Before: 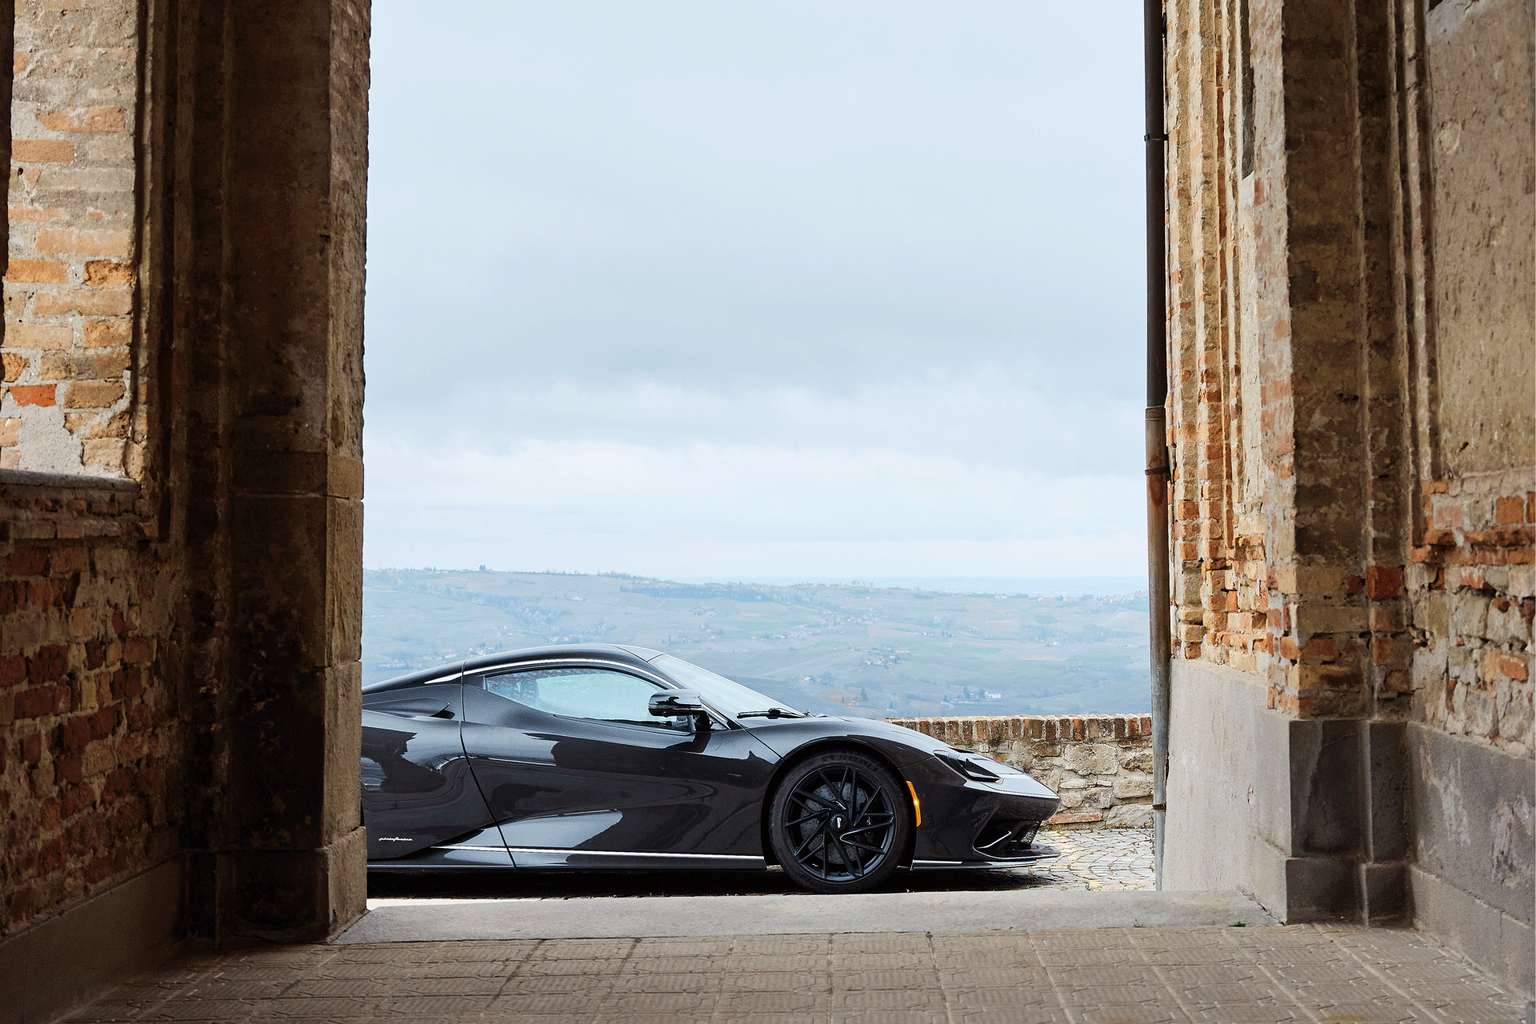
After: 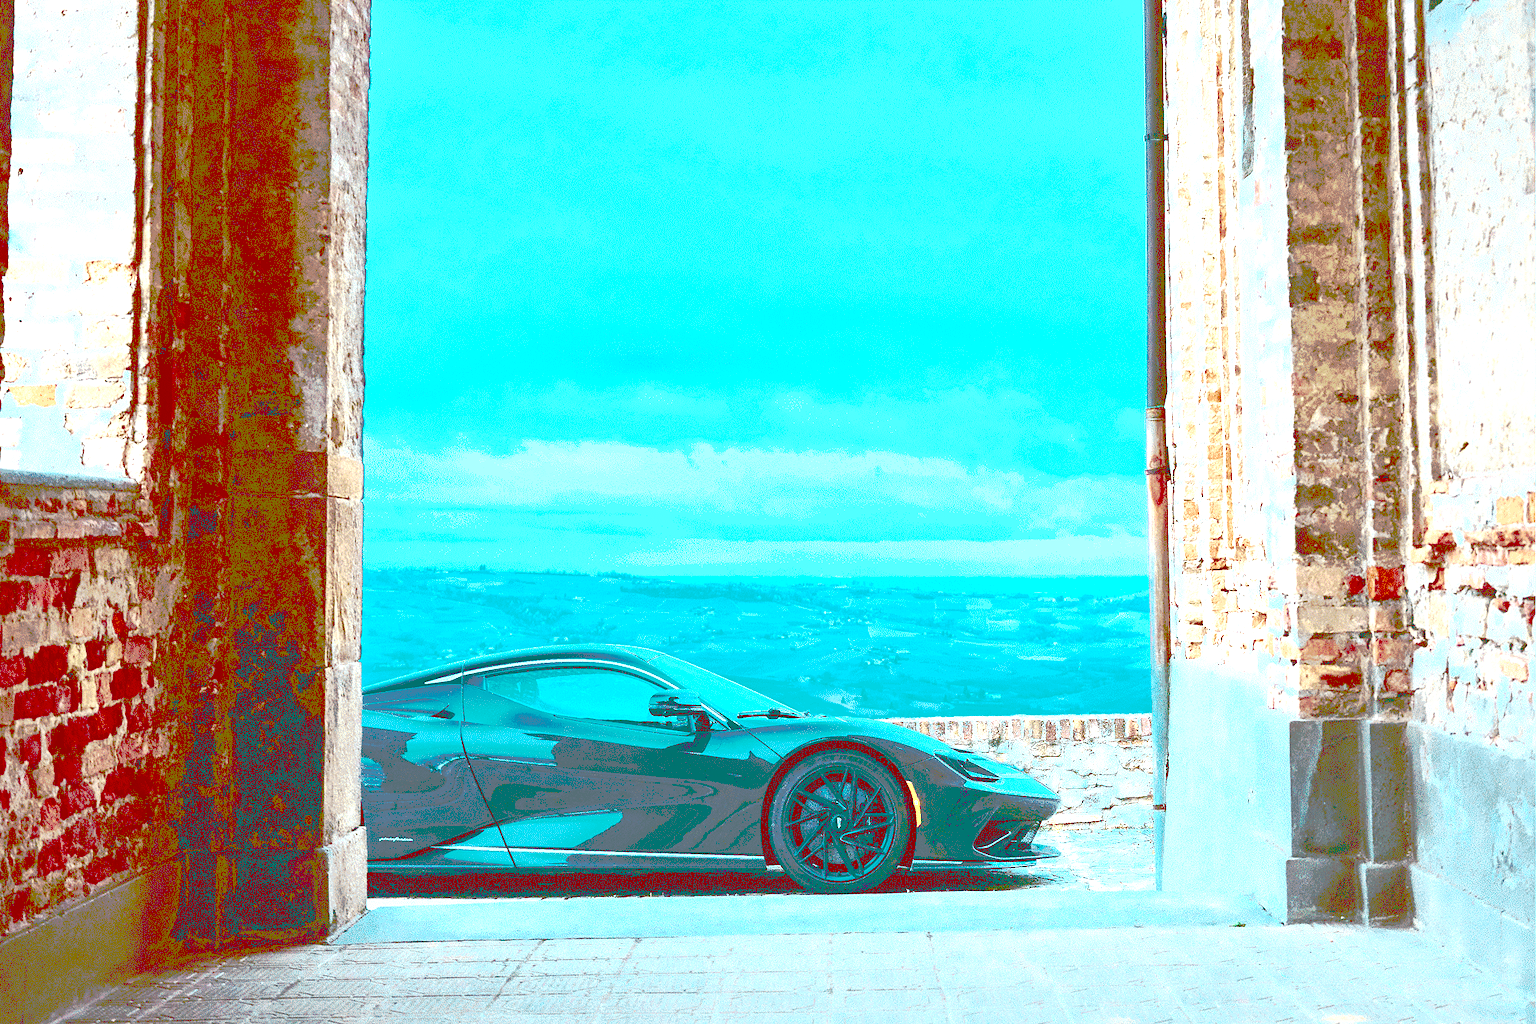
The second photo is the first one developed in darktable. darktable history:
tone equalizer: -7 EV 0.145 EV, -6 EV 0.587 EV, -5 EV 1.12 EV, -4 EV 1.34 EV, -3 EV 1.17 EV, -2 EV 0.6 EV, -1 EV 0.158 EV, edges refinement/feathering 500, mask exposure compensation -1.57 EV, preserve details no
color balance rgb: perceptual saturation grading › global saturation 20%, perceptual saturation grading › highlights -25.828%, perceptual saturation grading › shadows 26.171%, global vibrance 20%
color calibration: output R [1.422, -0.35, -0.252, 0], output G [-0.238, 1.259, -0.084, 0], output B [-0.081, -0.196, 1.58, 0], output brightness [0.49, 0.671, -0.57, 0], illuminant F (fluorescent), F source F9 (Cool White Deluxe 4150 K) – high CRI, x 0.374, y 0.373, temperature 4152.55 K
tone curve: curves: ch0 [(0, 0) (0.003, 0.453) (0.011, 0.457) (0.025, 0.457) (0.044, 0.463) (0.069, 0.464) (0.1, 0.471) (0.136, 0.475) (0.177, 0.481) (0.224, 0.486) (0.277, 0.496) (0.335, 0.515) (0.399, 0.544) (0.468, 0.577) (0.543, 0.621) (0.623, 0.67) (0.709, 0.73) (0.801, 0.788) (0.898, 0.848) (1, 1)], preserve colors none
exposure: exposure 0.638 EV, compensate highlight preservation false
base curve: curves: ch0 [(0, 0) (0.028, 0.03) (0.121, 0.232) (0.46, 0.748) (0.859, 0.968) (1, 1)], preserve colors none
contrast brightness saturation: brightness -0.515
local contrast: mode bilateral grid, contrast 19, coarseness 50, detail 120%, midtone range 0.2
